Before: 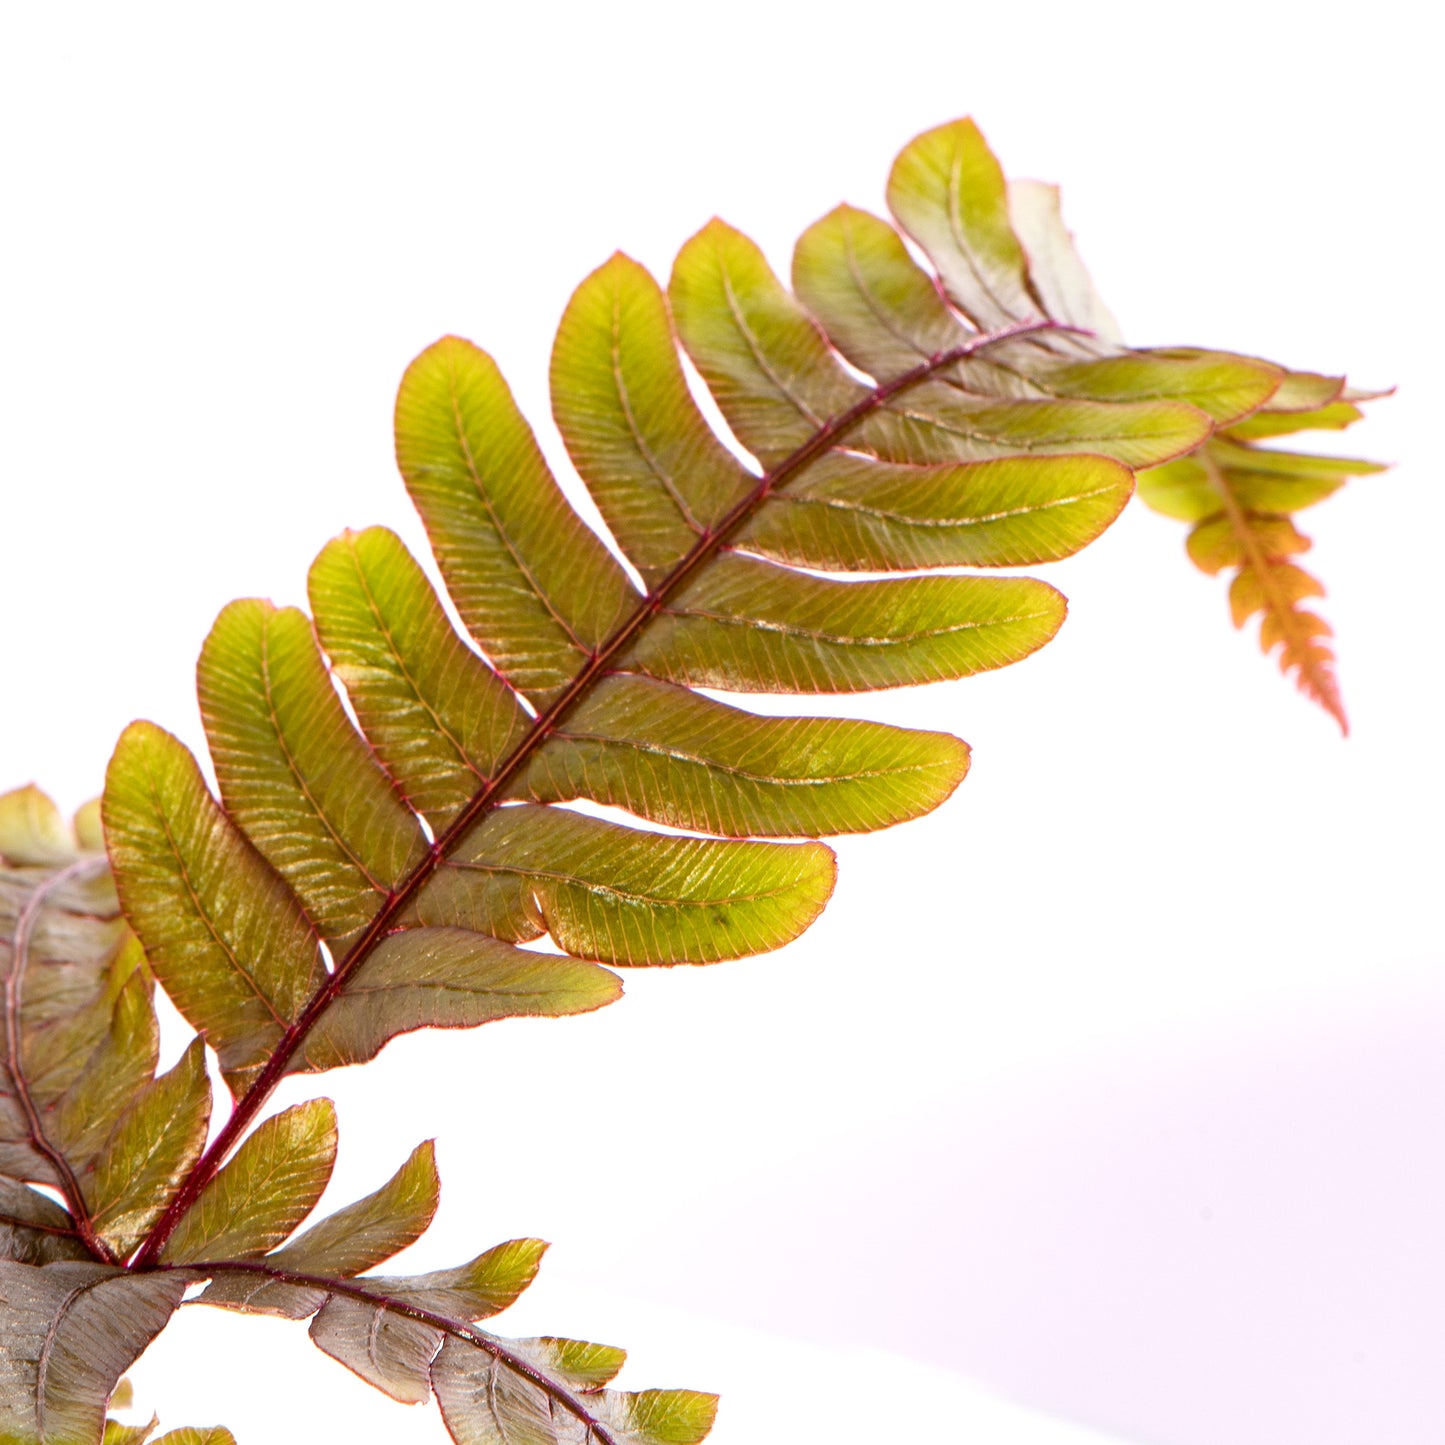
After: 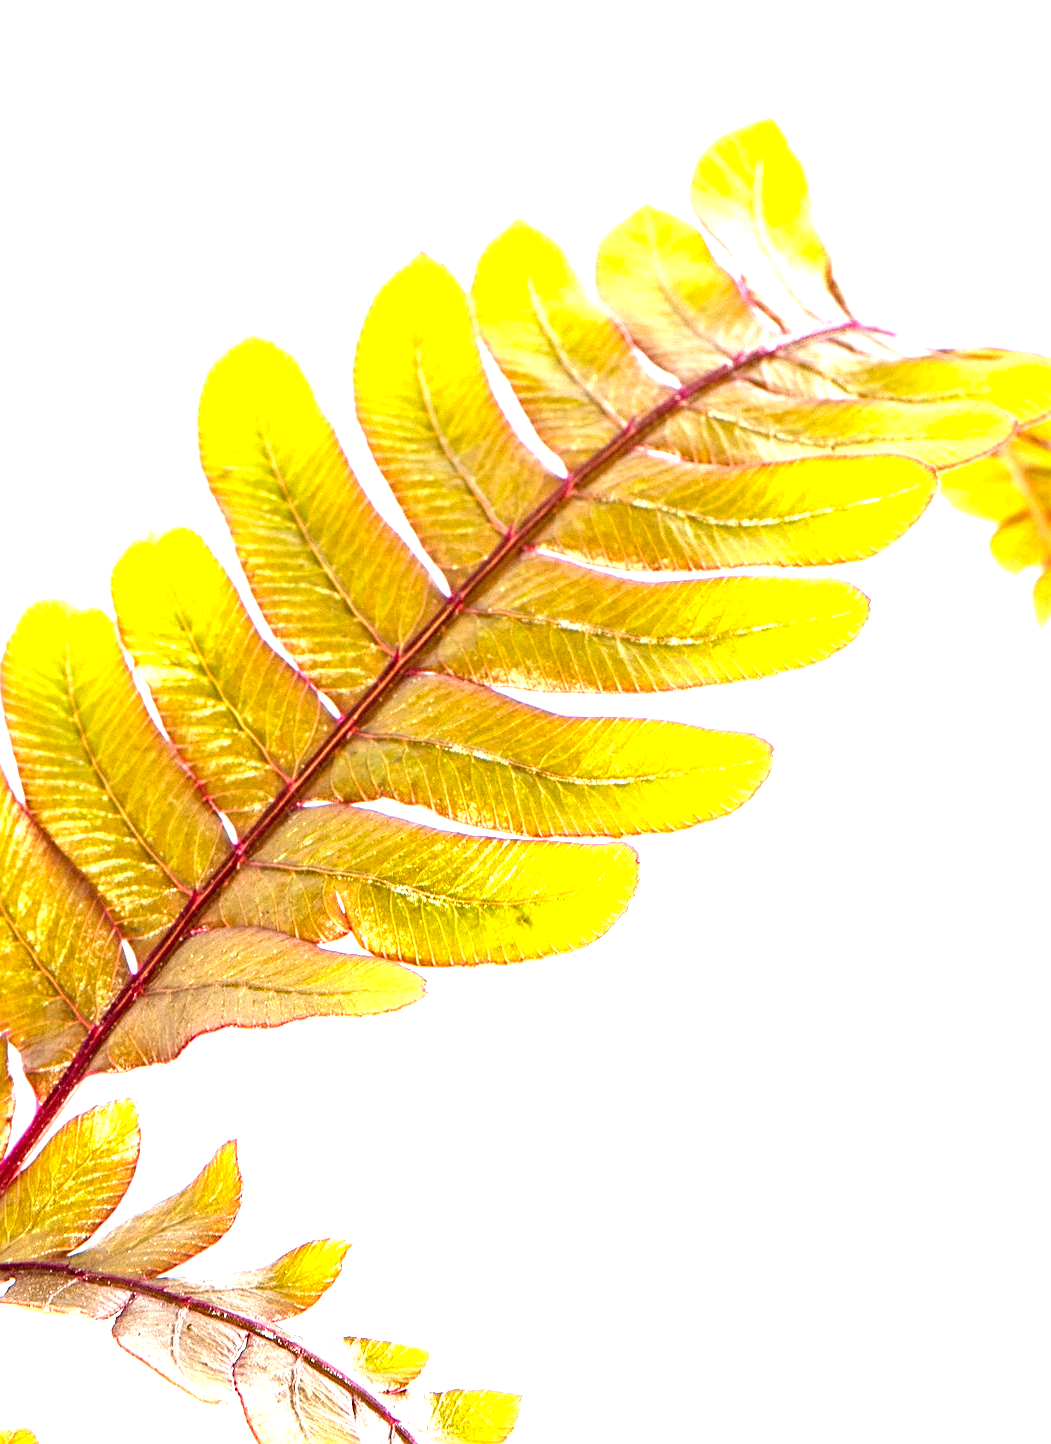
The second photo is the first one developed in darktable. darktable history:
exposure: black level correction 0, exposure 1.58 EV, compensate exposure bias true, compensate highlight preservation false
crop: left 13.697%, right 13.502%
color calibration: output R [0.994, 0.059, -0.119, 0], output G [-0.036, 1.09, -0.119, 0], output B [0.078, -0.108, 0.961, 0], gray › normalize channels true, illuminant same as pipeline (D50), adaptation XYZ, x 0.345, y 0.358, temperature 5005.81 K, gamut compression 0.004
sharpen: on, module defaults
